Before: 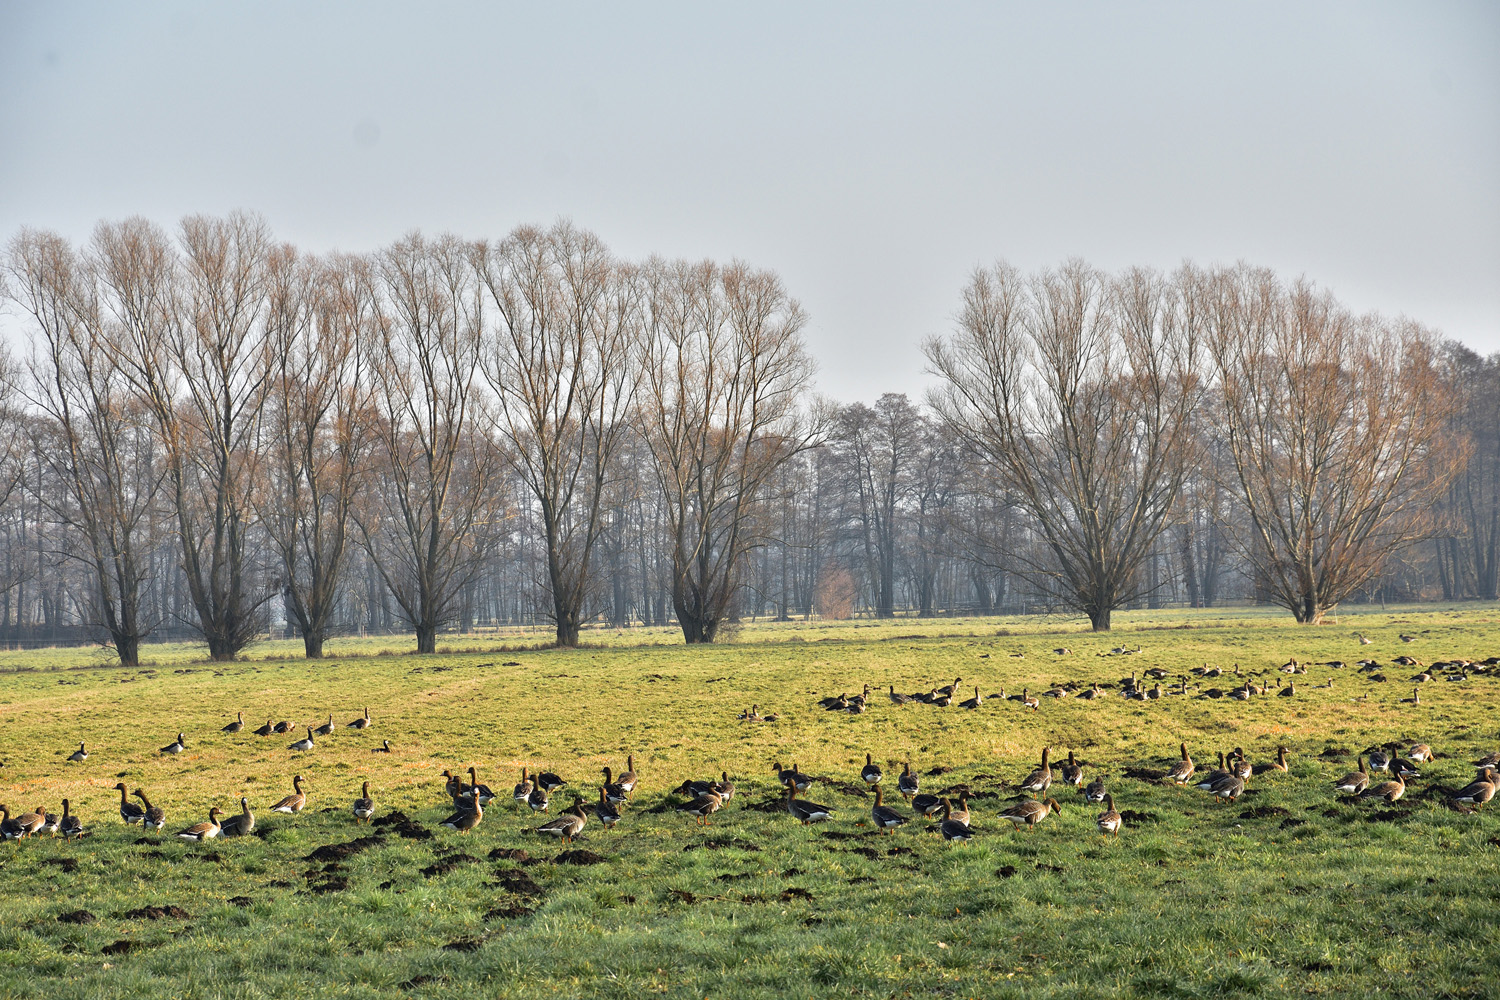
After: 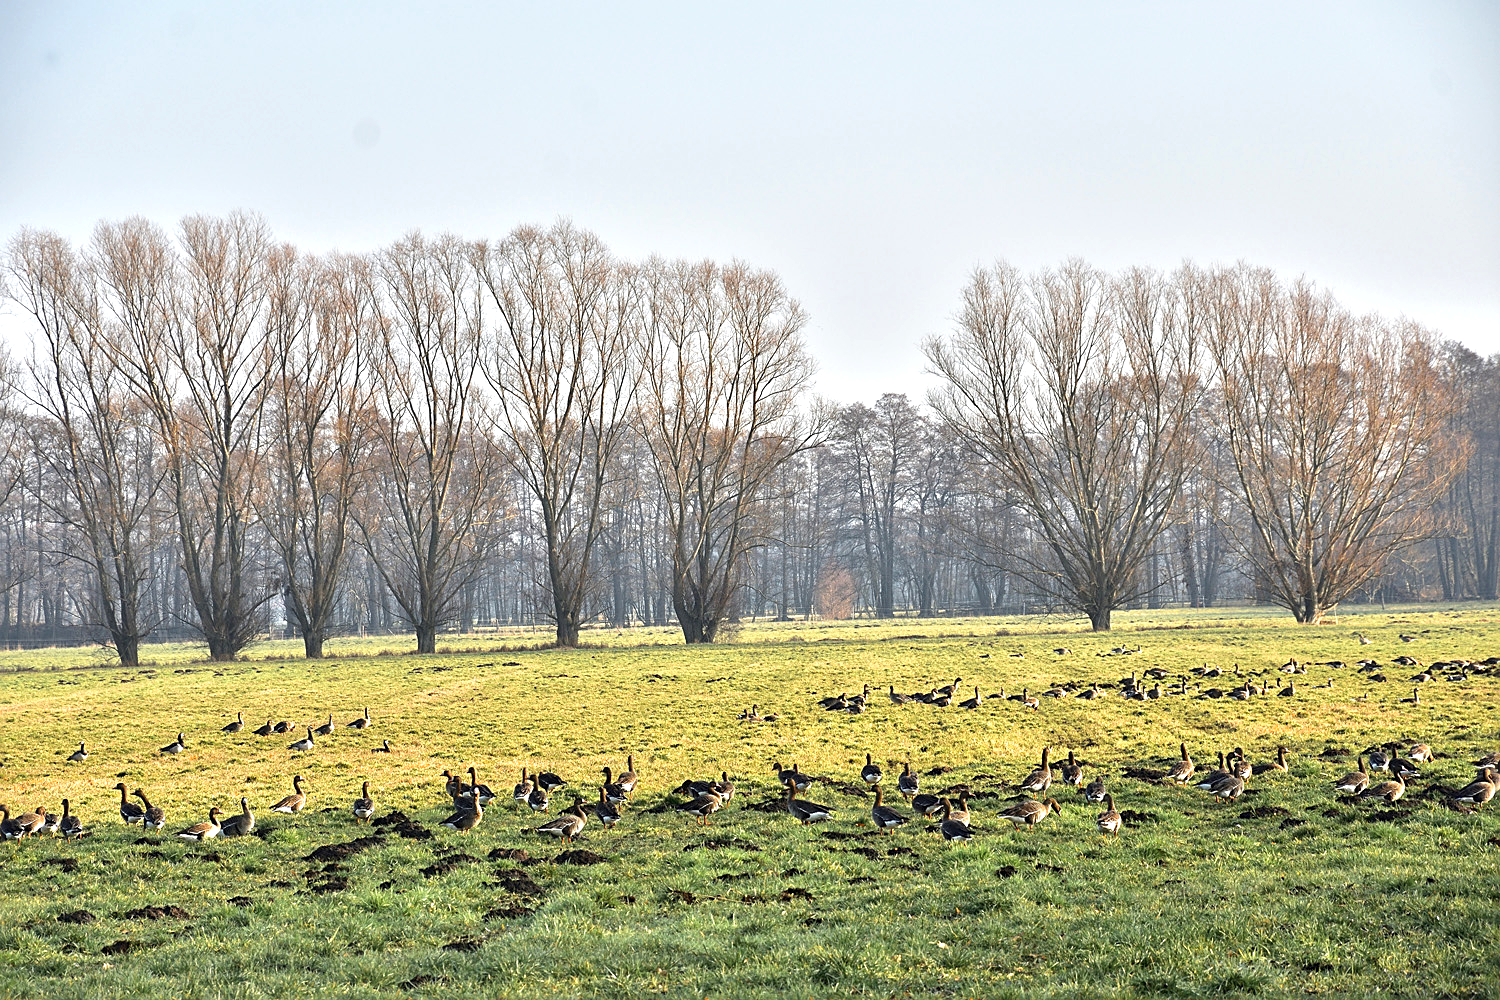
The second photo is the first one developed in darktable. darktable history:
exposure: exposure 0.492 EV, compensate exposure bias true, compensate highlight preservation false
sharpen: on, module defaults
